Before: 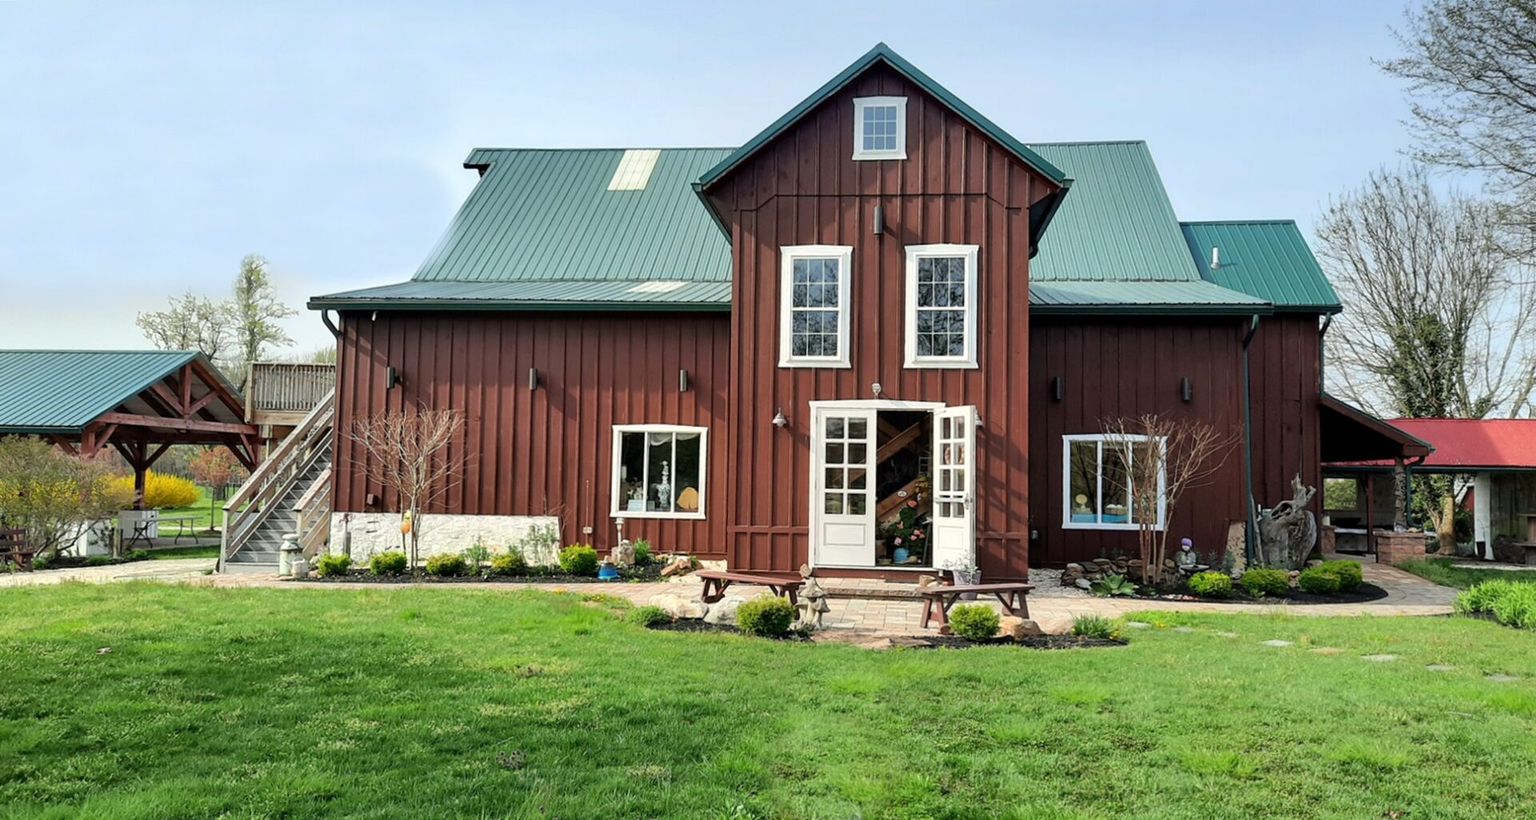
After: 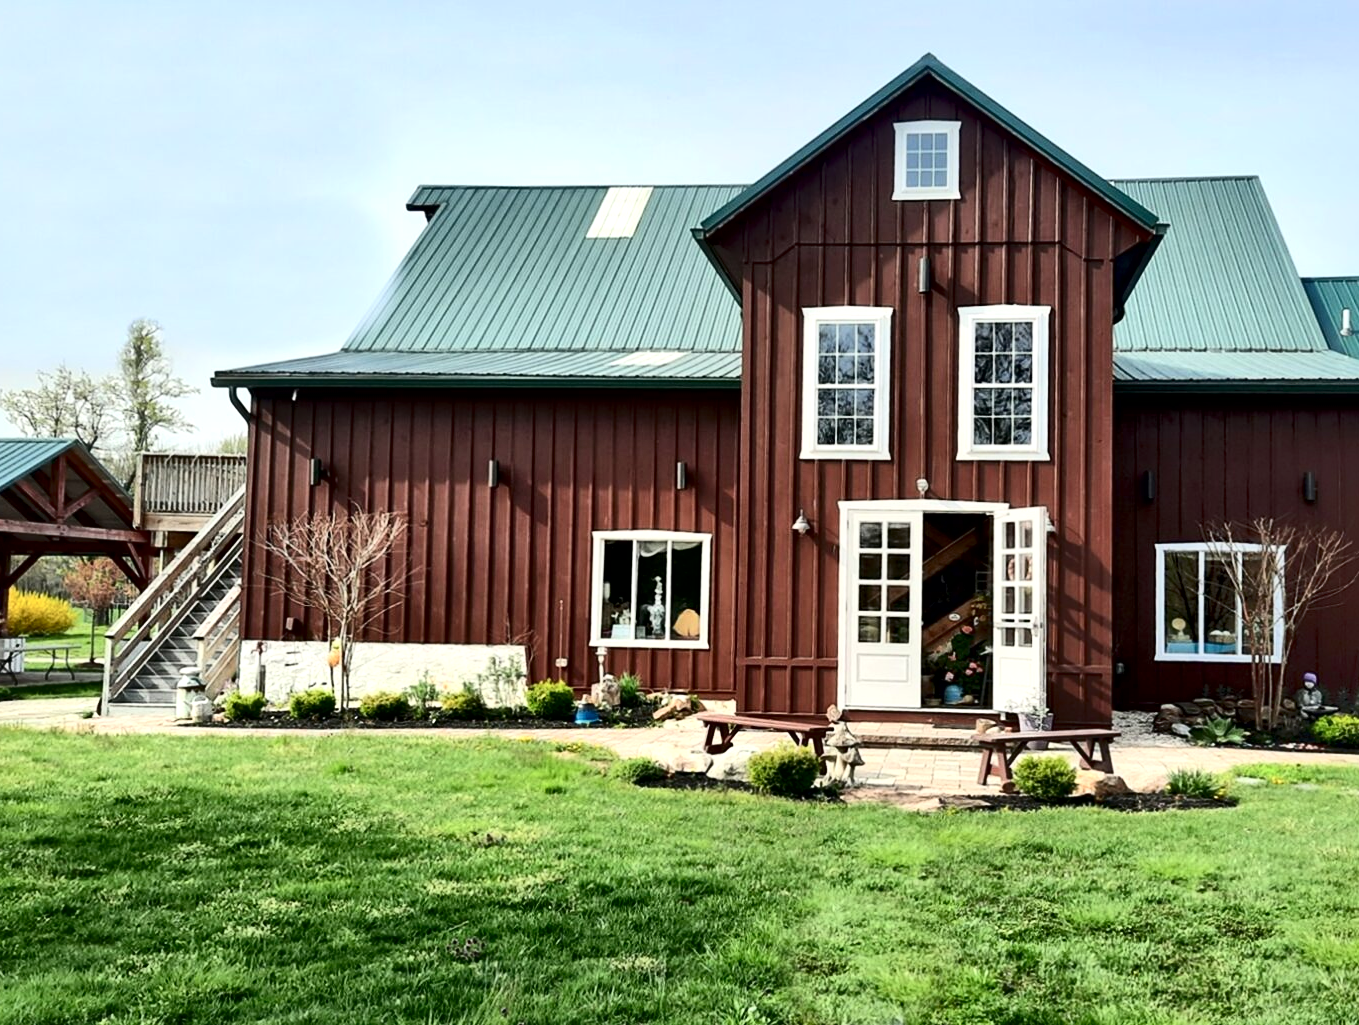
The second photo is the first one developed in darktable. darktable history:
contrast brightness saturation: contrast 0.28
shadows and highlights: shadows 62.66, white point adjustment 0.37, highlights -34.44, compress 83.82%
crop and rotate: left 9.061%, right 20.142%
local contrast: mode bilateral grid, contrast 25, coarseness 60, detail 151%, midtone range 0.2
